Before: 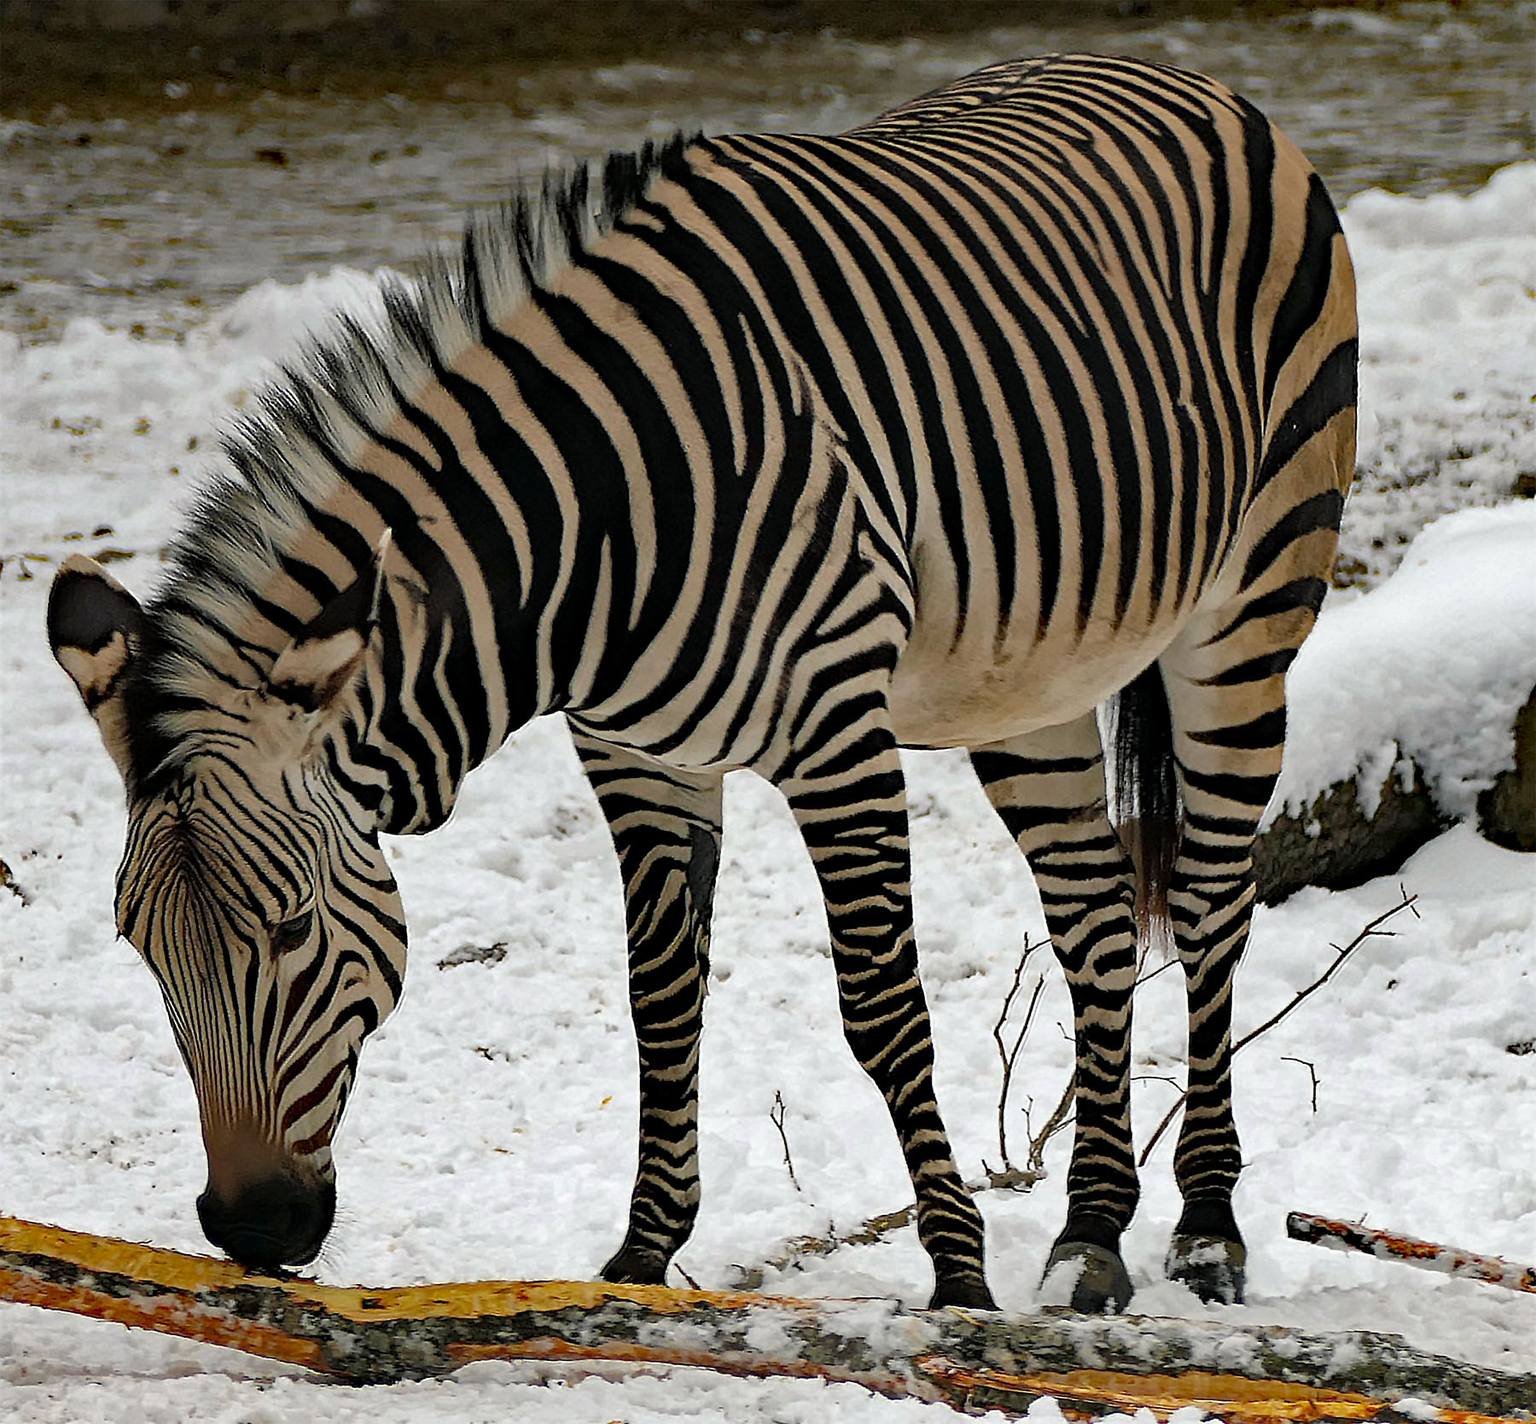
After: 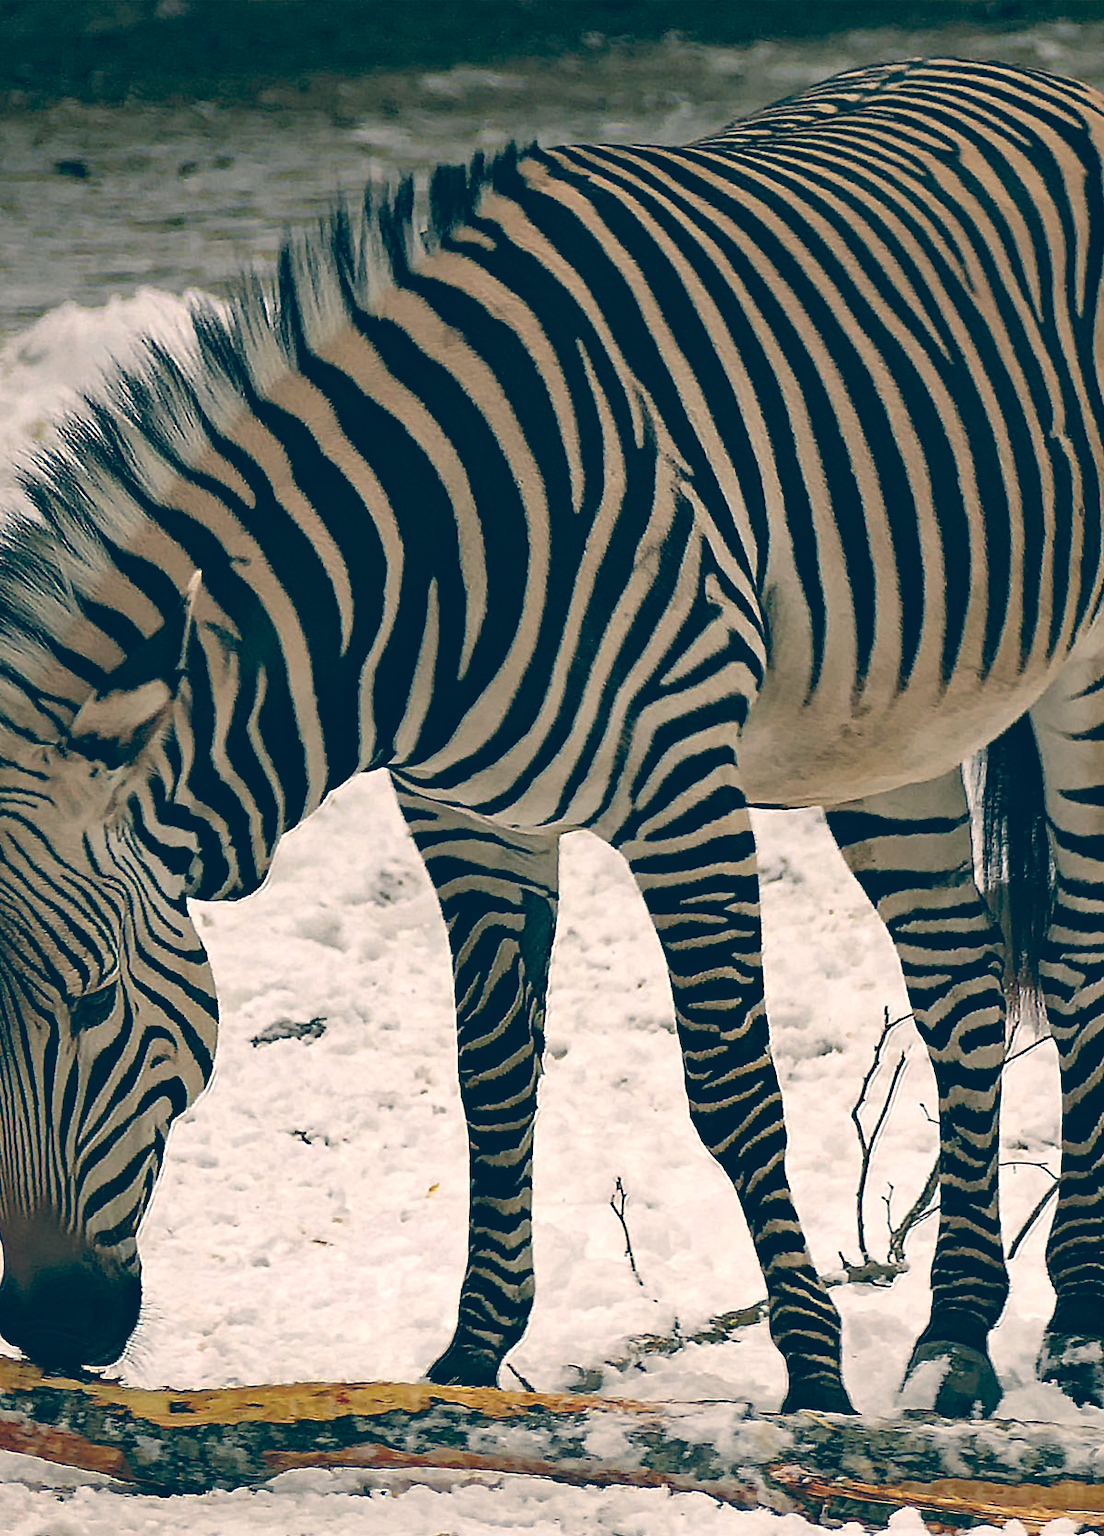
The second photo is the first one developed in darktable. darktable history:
color balance: lift [1.006, 0.985, 1.002, 1.015], gamma [1, 0.953, 1.008, 1.047], gain [1.076, 1.13, 1.004, 0.87]
crop and rotate: left 13.342%, right 19.991%
